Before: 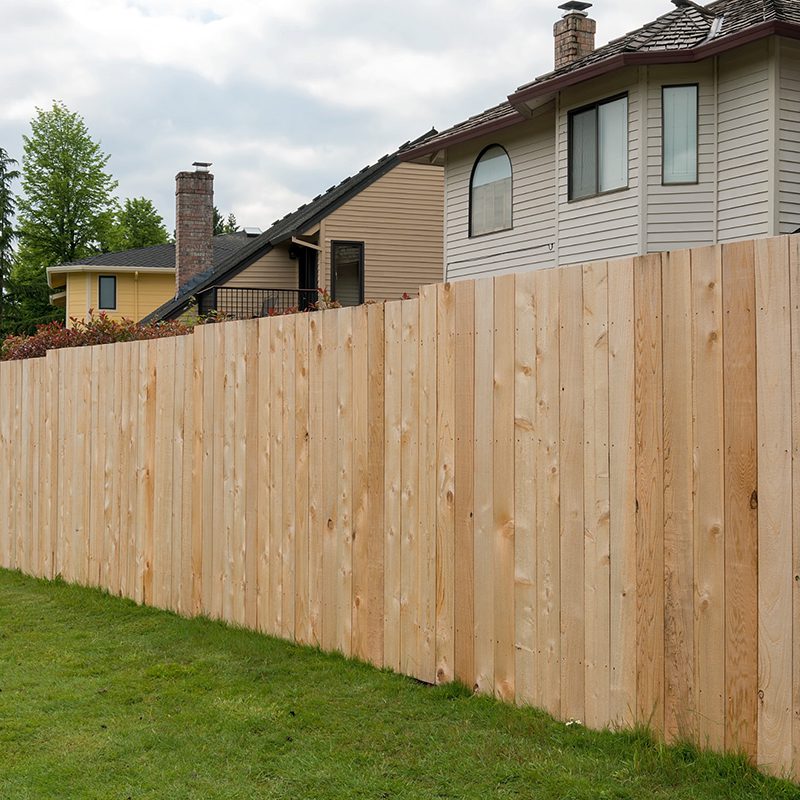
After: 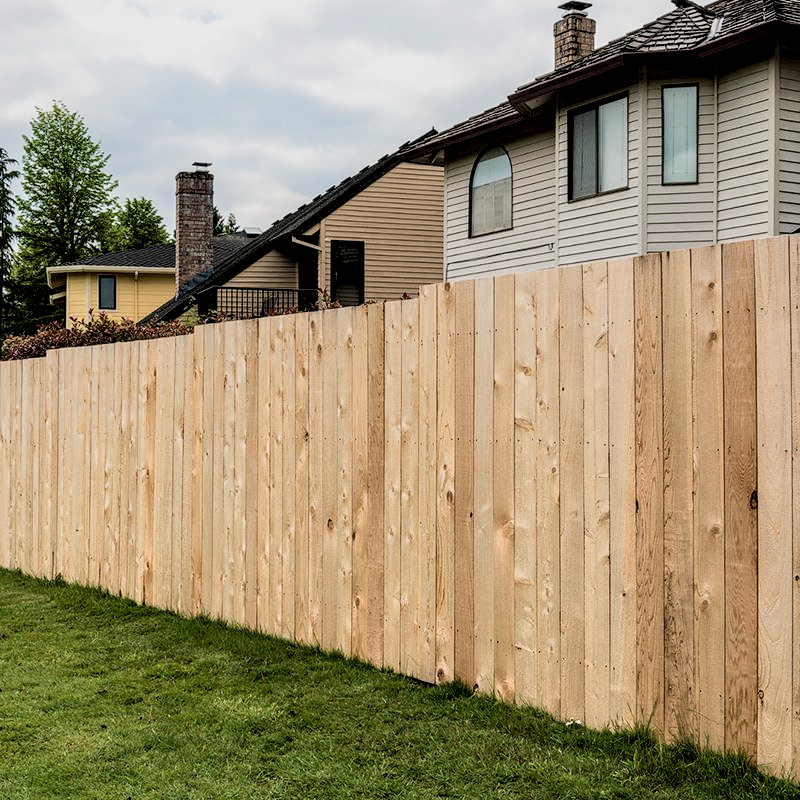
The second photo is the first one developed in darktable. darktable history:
filmic rgb: black relative exposure -5.11 EV, white relative exposure 3.97 EV, hardness 2.88, contrast 1.299, highlights saturation mix -30.58%
color zones: curves: ch0 [(0, 0.558) (0.143, 0.559) (0.286, 0.529) (0.429, 0.505) (0.571, 0.5) (0.714, 0.5) (0.857, 0.5) (1, 0.558)]; ch1 [(0, 0.469) (0.01, 0.469) (0.12, 0.446) (0.248, 0.469) (0.5, 0.5) (0.748, 0.5) (0.99, 0.469) (1, 0.469)]
local contrast: highlights 60%, shadows 60%, detail 160%
velvia: on, module defaults
